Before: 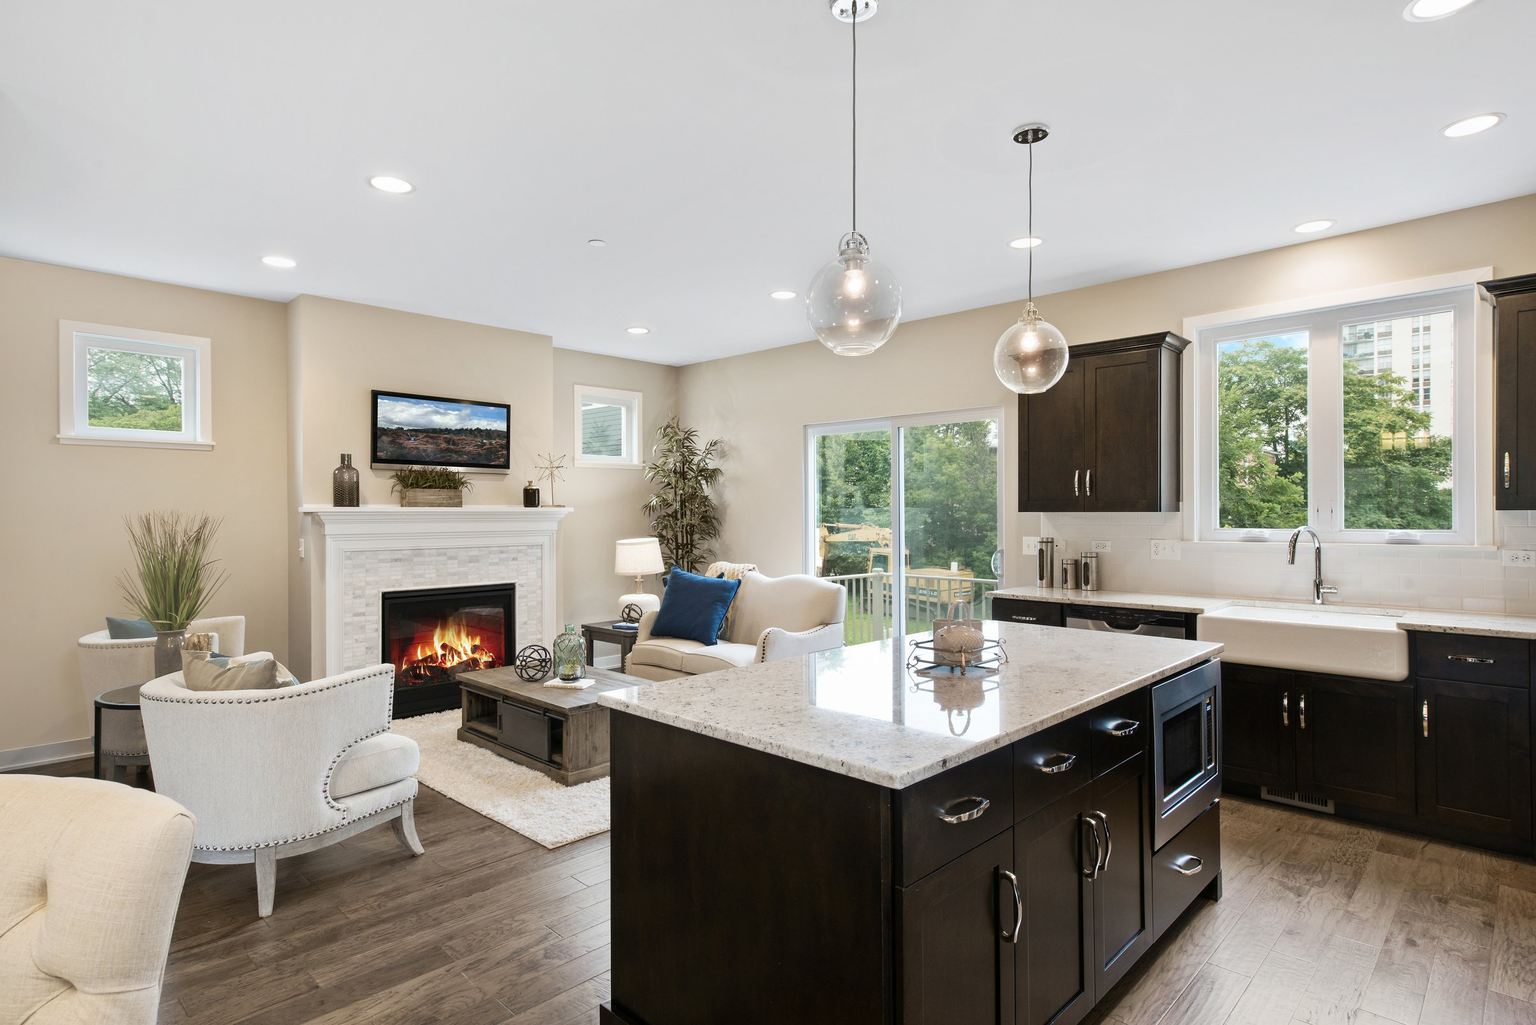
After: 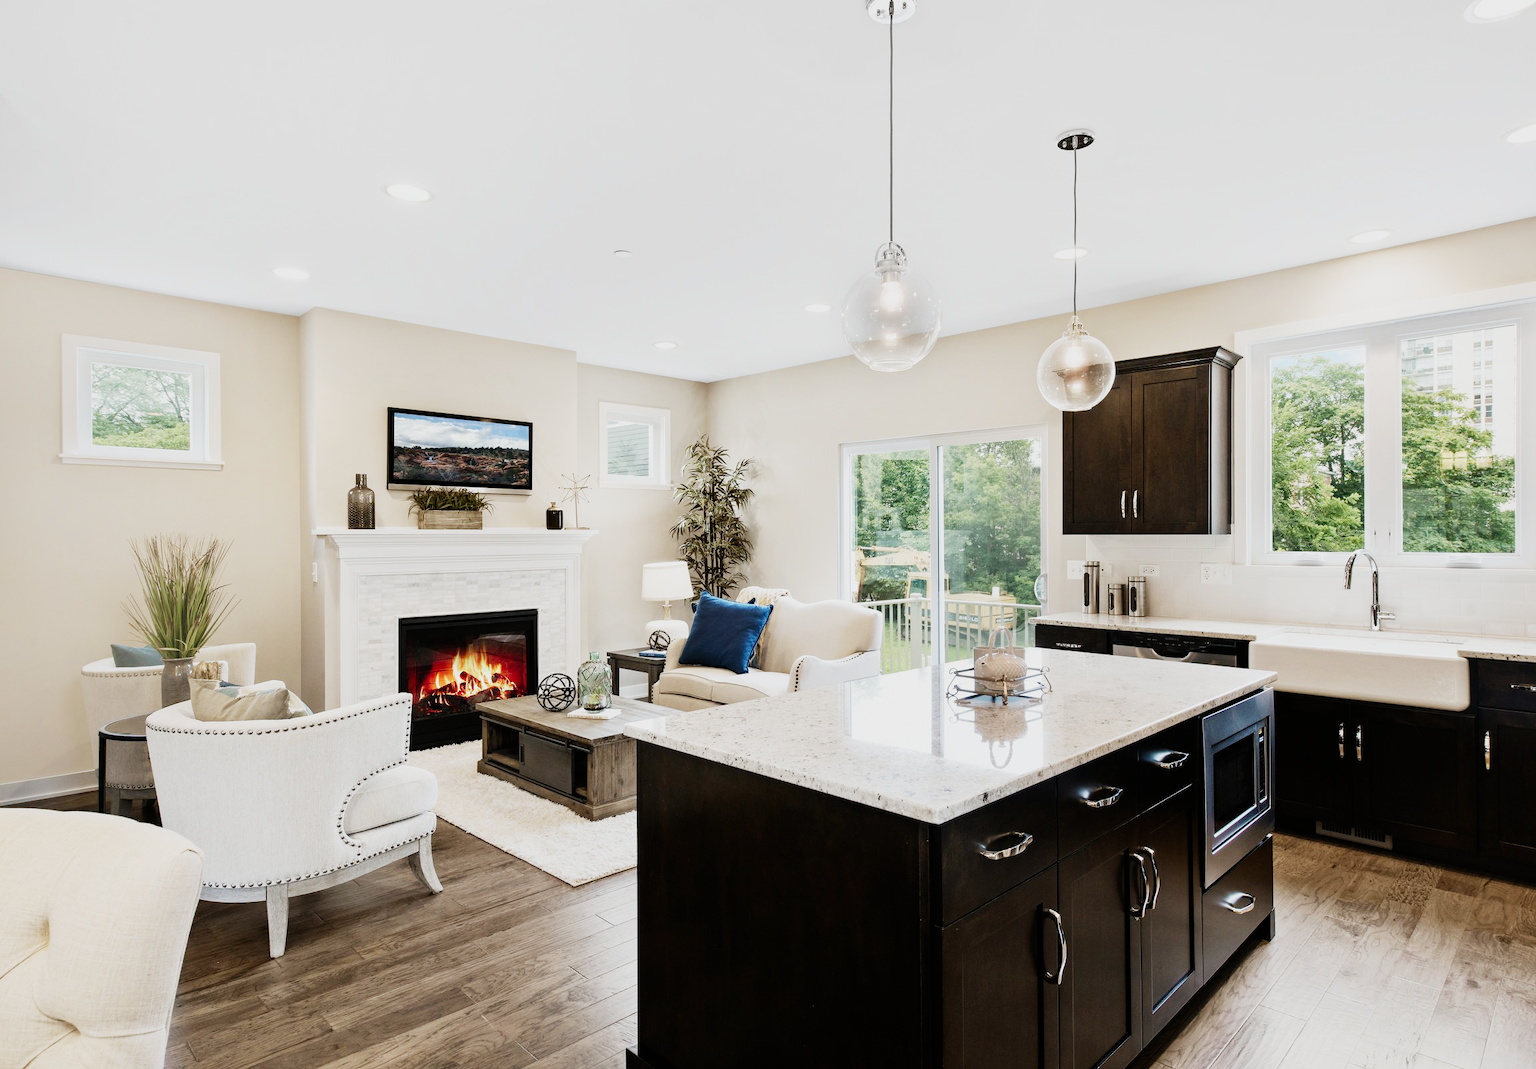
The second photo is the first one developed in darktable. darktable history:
exposure: black level correction 0, exposure 0.5 EV, compensate highlight preservation false
sigmoid: contrast 1.69, skew -0.23, preserve hue 0%, red attenuation 0.1, red rotation 0.035, green attenuation 0.1, green rotation -0.017, blue attenuation 0.15, blue rotation -0.052, base primaries Rec2020
crop: right 4.126%, bottom 0.031%
